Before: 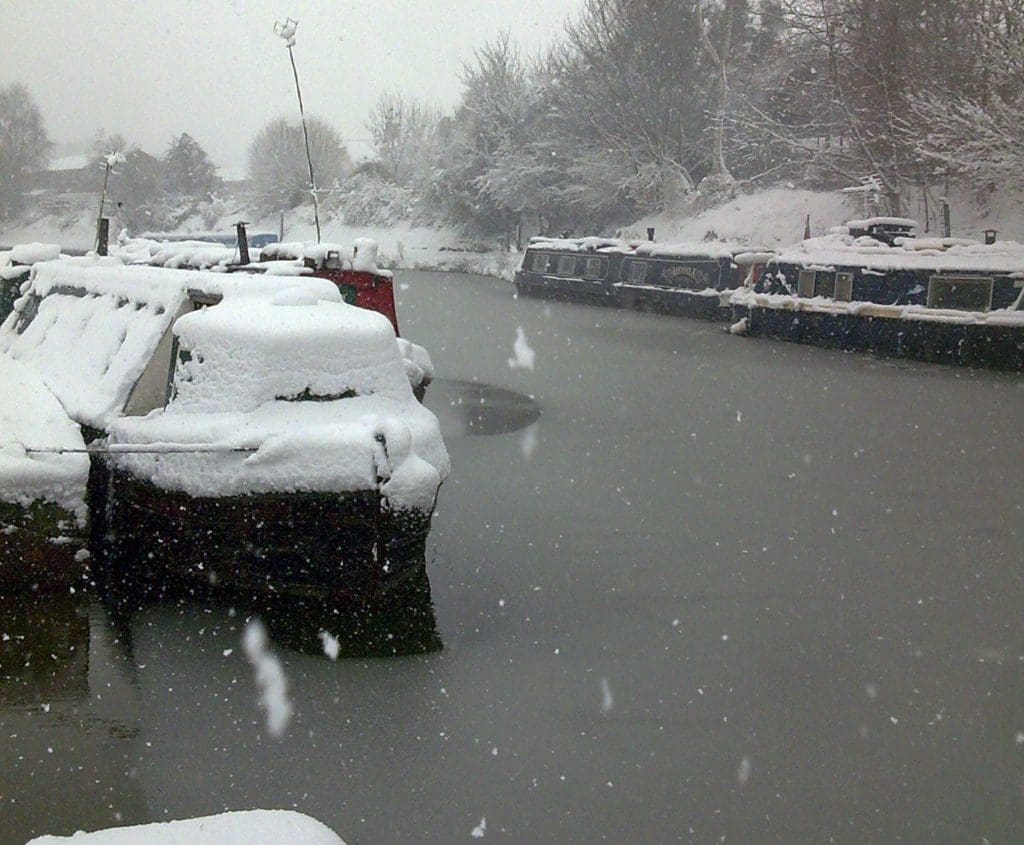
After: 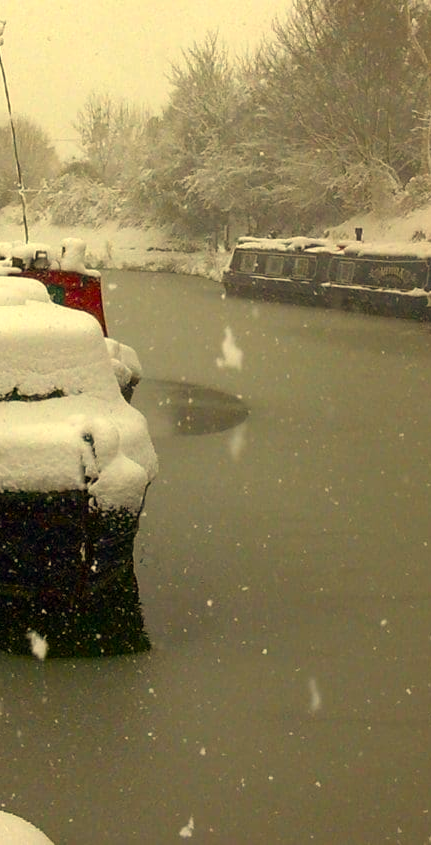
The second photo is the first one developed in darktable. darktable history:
color correction: highlights a* -4.28, highlights b* 6.53
color balance rgb: perceptual saturation grading › global saturation 35%, perceptual saturation grading › highlights -25%, perceptual saturation grading › shadows 25%, global vibrance 10%
white balance: red 1.138, green 0.996, blue 0.812
crop: left 28.583%, right 29.231%
